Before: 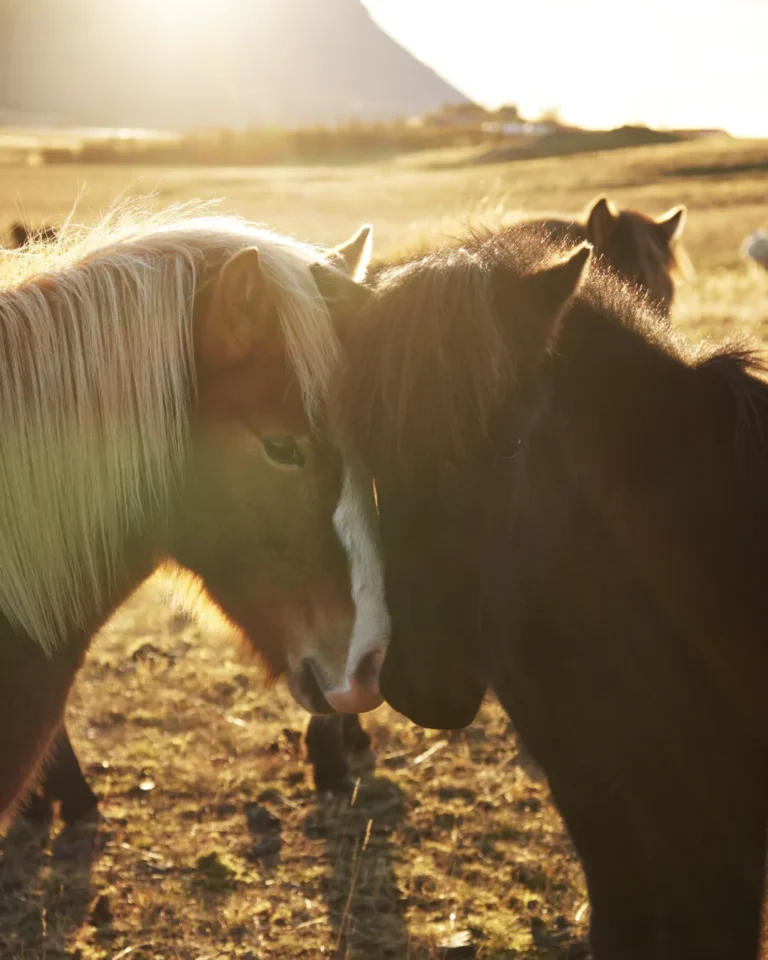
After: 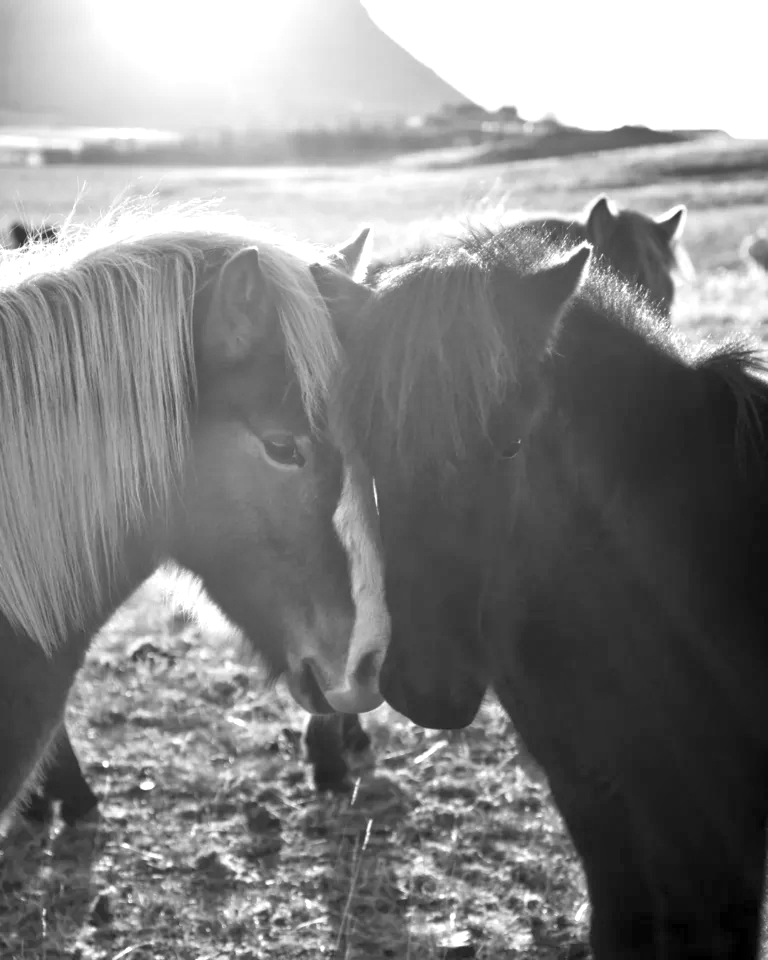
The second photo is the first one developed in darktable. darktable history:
monochrome: a 32, b 64, size 2.3, highlights 1
levels: mode automatic, black 0.023%, white 99.97%, levels [0.062, 0.494, 0.925]
exposure: exposure 0.367 EV, compensate highlight preservation false
tone equalizer: -7 EV 0.15 EV, -6 EV 0.6 EV, -5 EV 1.15 EV, -4 EV 1.33 EV, -3 EV 1.15 EV, -2 EV 0.6 EV, -1 EV 0.15 EV, mask exposure compensation -0.5 EV
